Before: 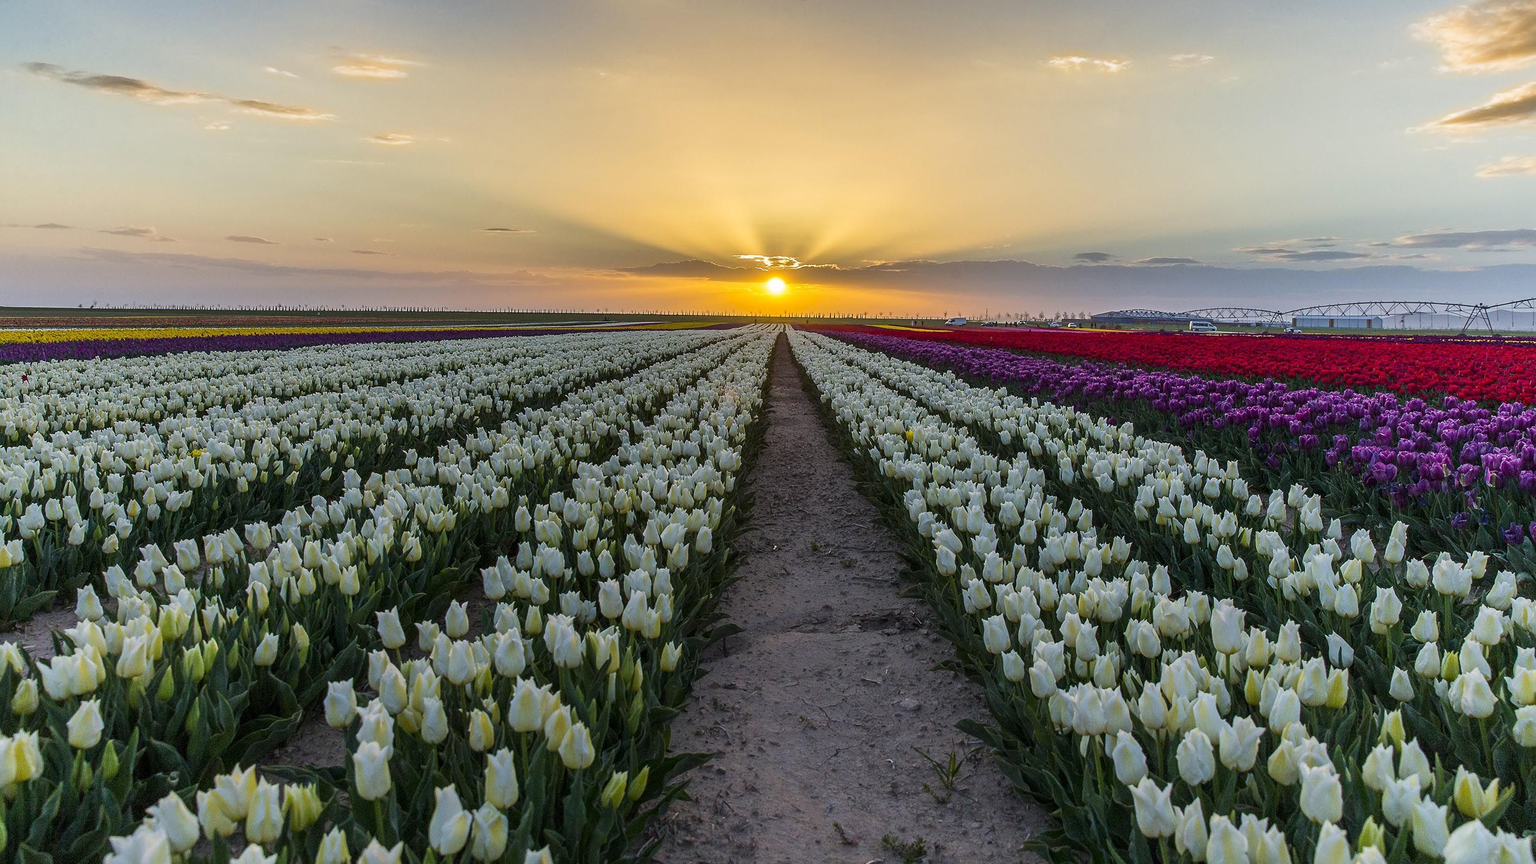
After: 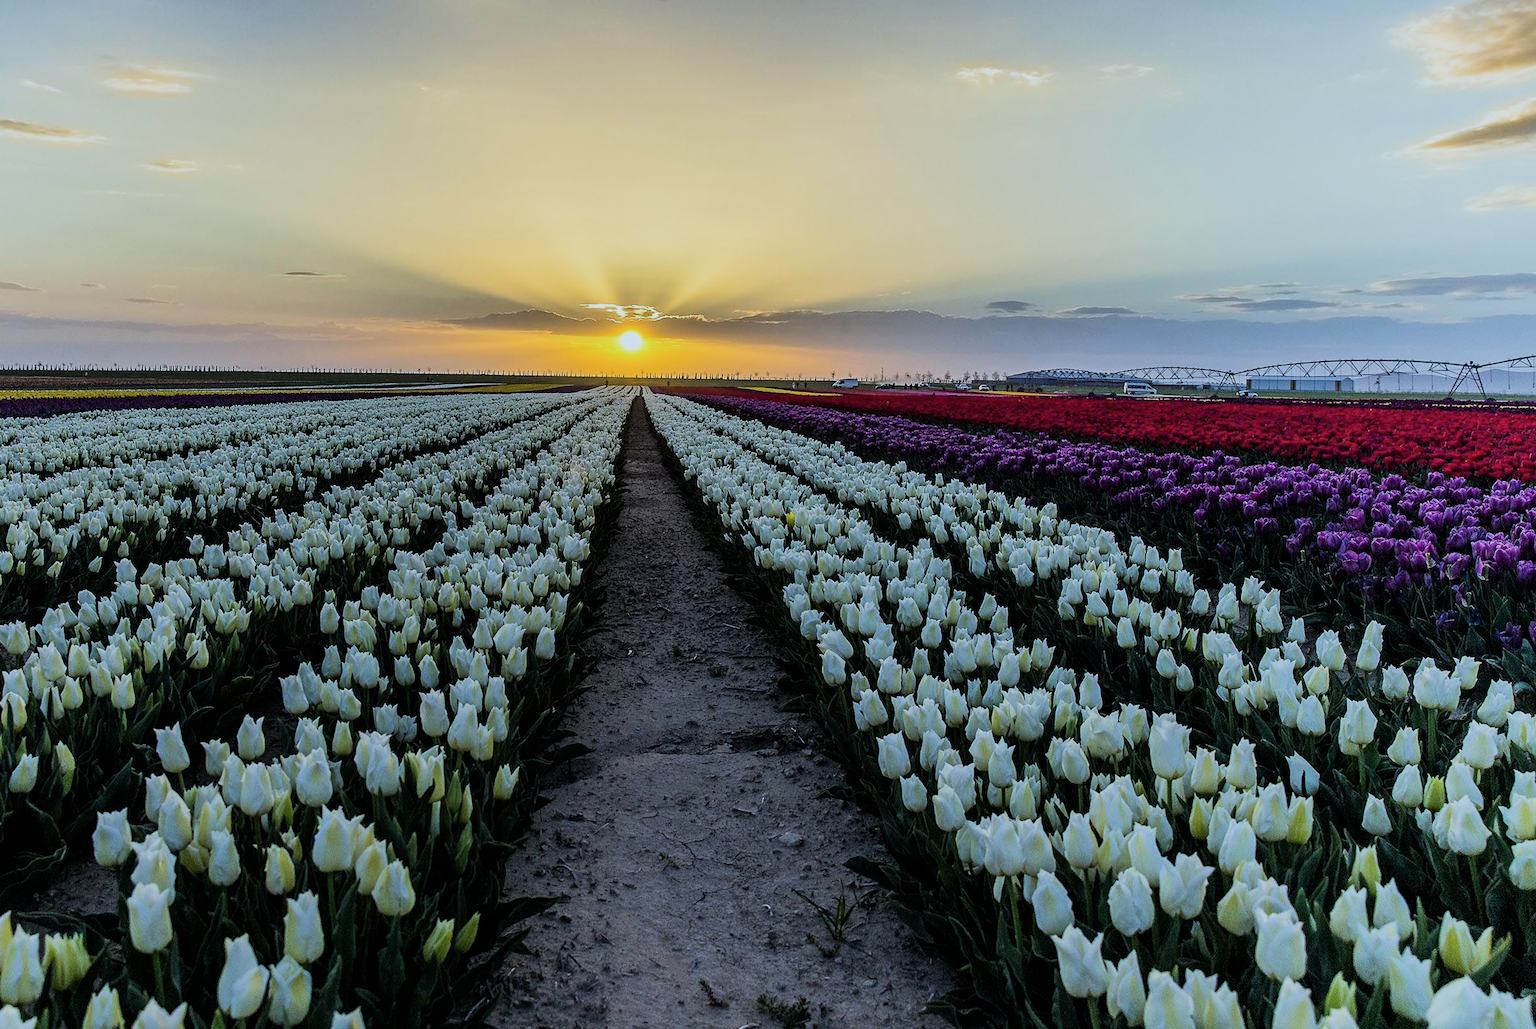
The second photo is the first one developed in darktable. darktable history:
crop: left 16.065%
filmic rgb: black relative exposure -7.49 EV, white relative exposure 5 EV, threshold 3.01 EV, hardness 3.35, contrast 1.297, enable highlight reconstruction true
color calibration: illuminant Planckian (black body), x 0.375, y 0.374, temperature 4108.31 K
